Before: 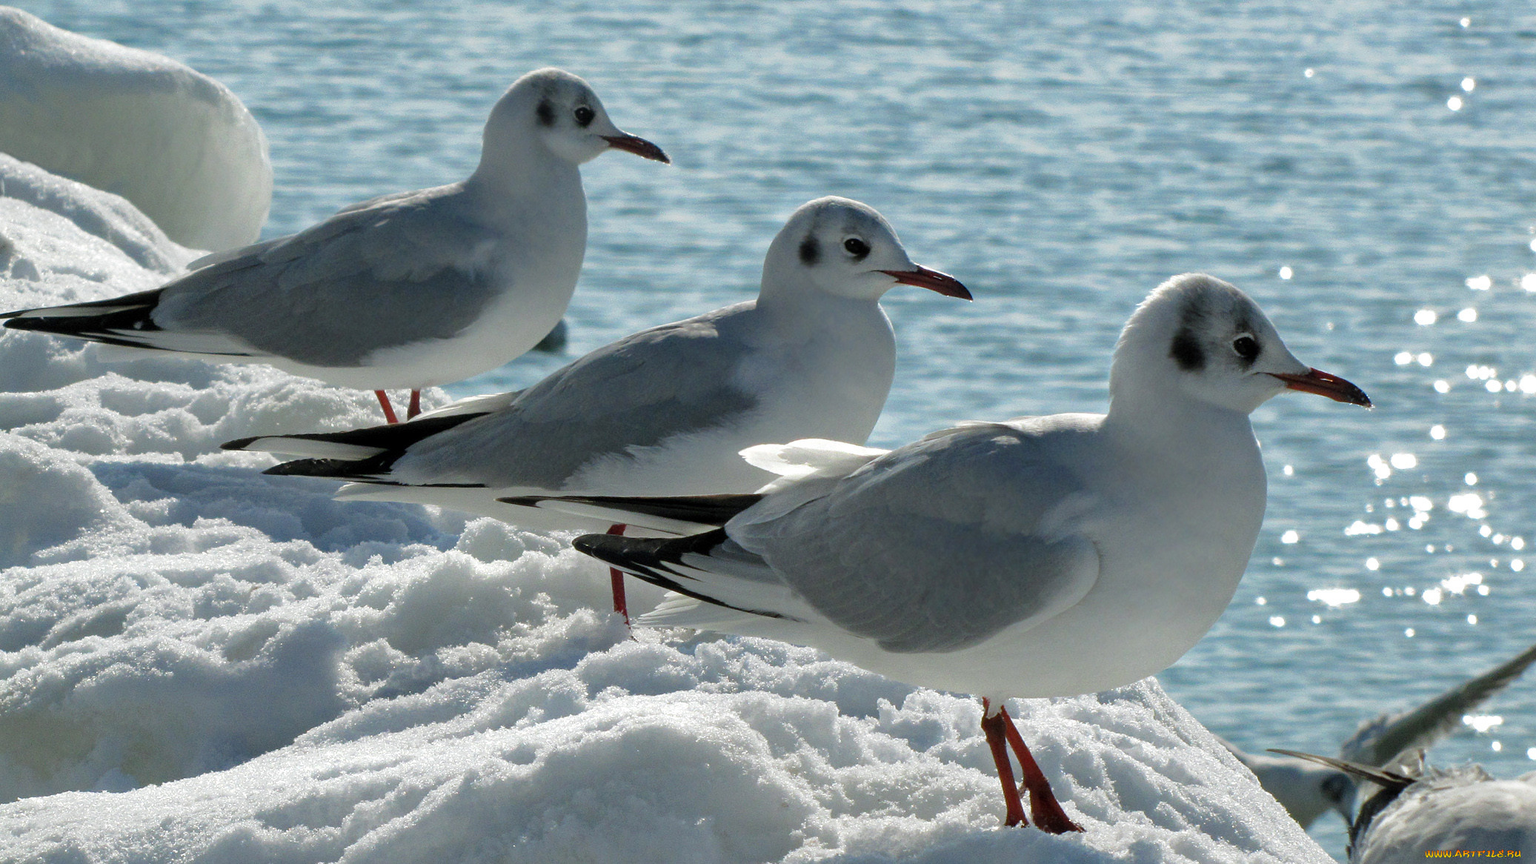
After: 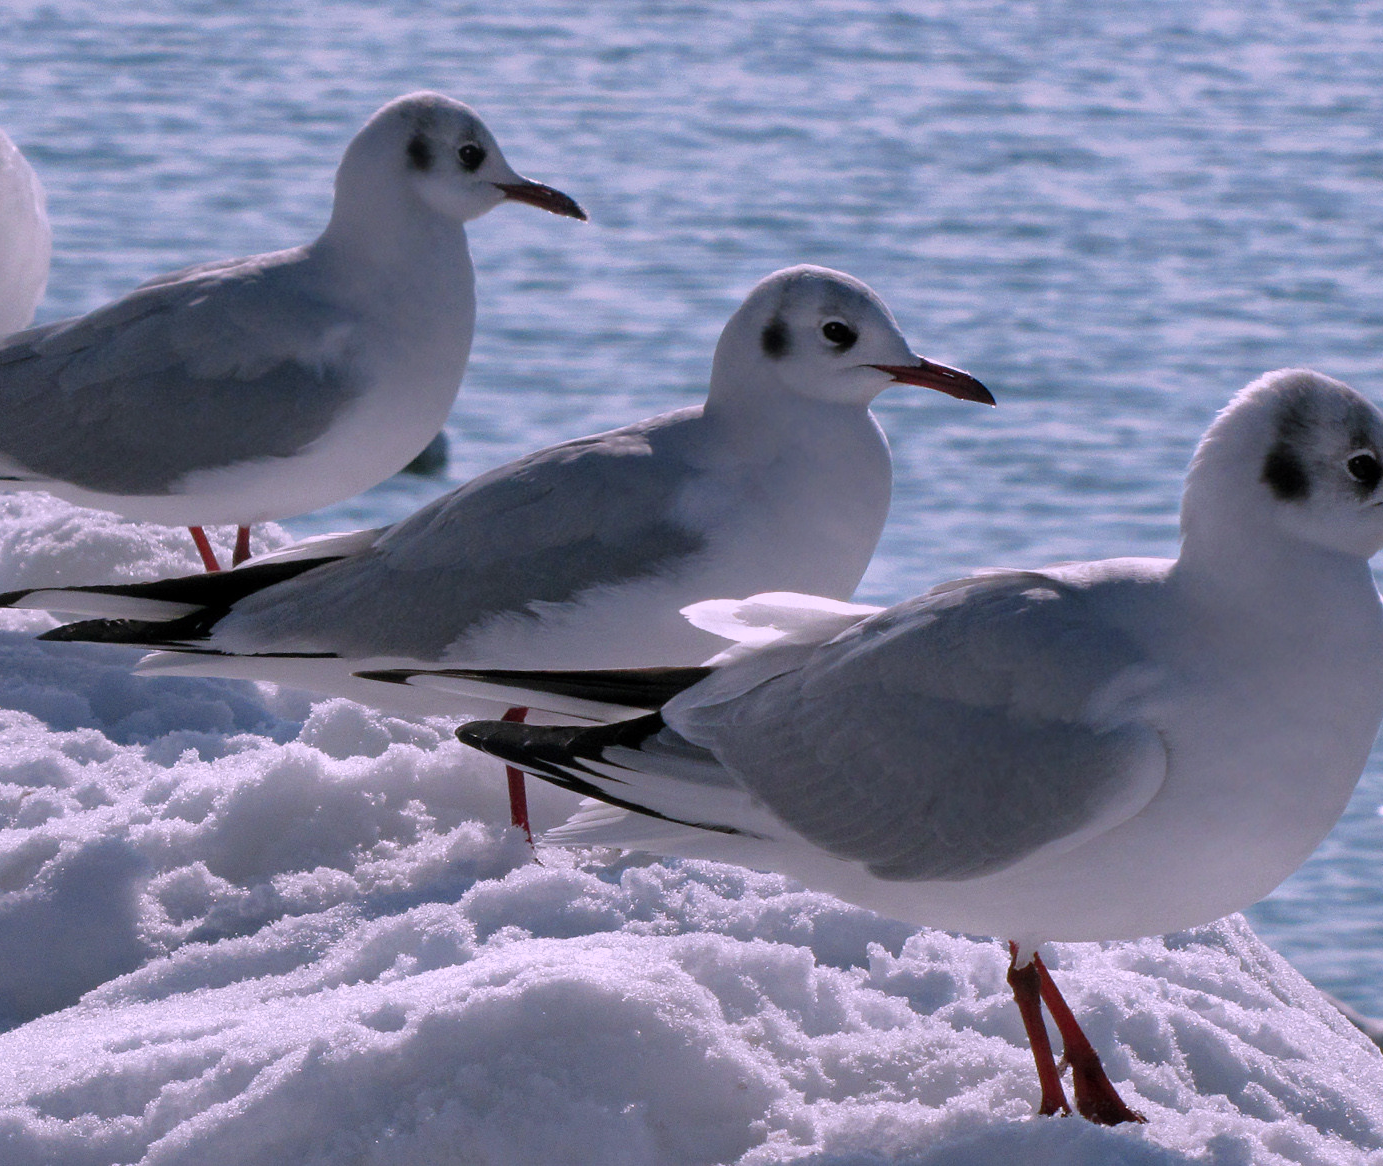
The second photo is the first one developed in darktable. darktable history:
crop and rotate: left 15.307%, right 17.962%
tone equalizer: on, module defaults
exposure: exposure -0.325 EV, compensate highlight preservation false
color correction: highlights a* 15.59, highlights b* -20.8
